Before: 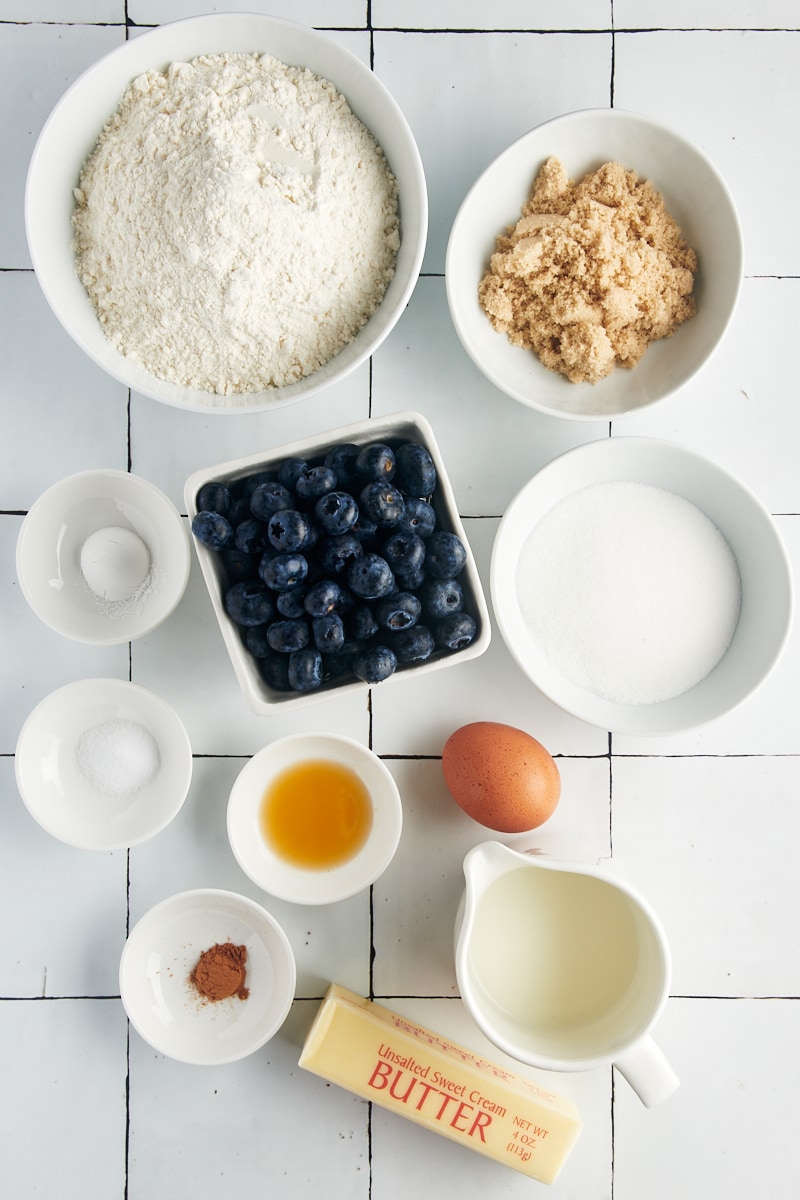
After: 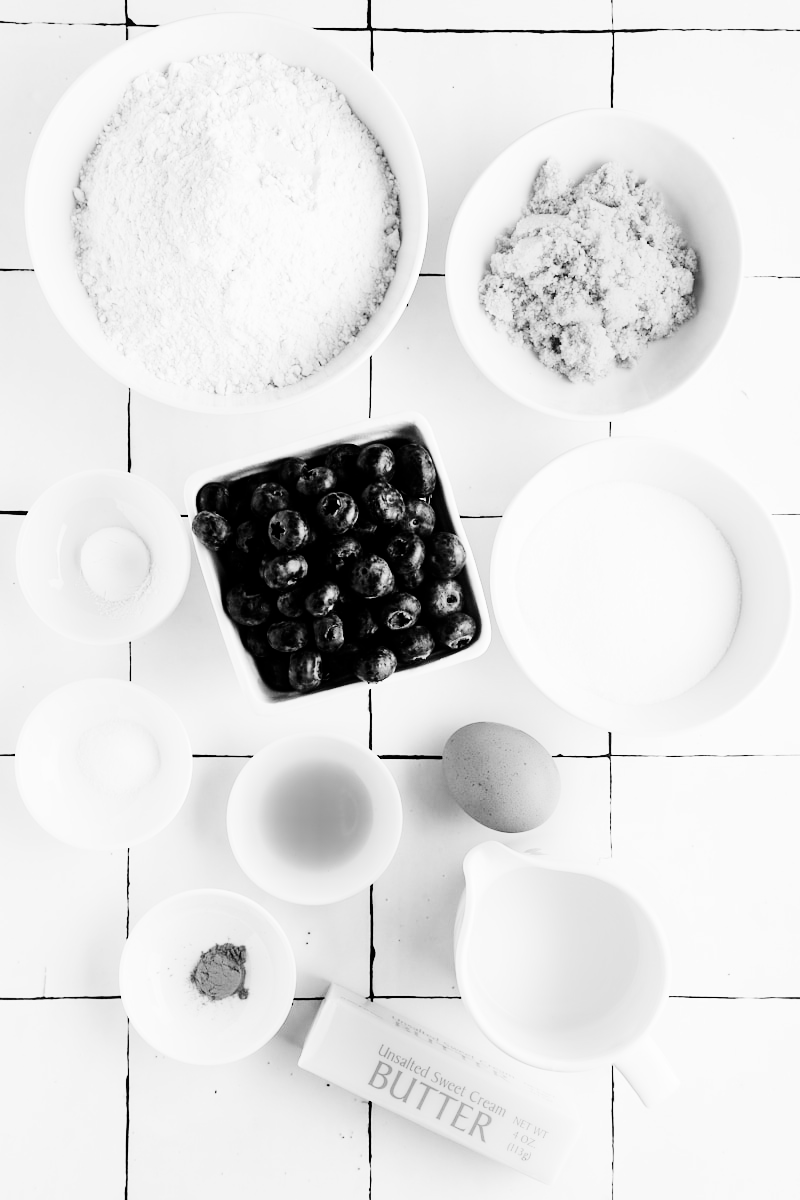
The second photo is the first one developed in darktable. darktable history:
tone curve: curves: ch0 [(0, 0) (0.004, 0) (0.133, 0.071) (0.325, 0.456) (0.832, 0.957) (1, 1)], color space Lab, linked channels, preserve colors none
color contrast: green-magenta contrast 0.8, blue-yellow contrast 1.1, unbound 0
filmic rgb: middle gray luminance 18.42%, black relative exposure -11.45 EV, white relative exposure 2.55 EV, threshold 6 EV, target black luminance 0%, hardness 8.41, latitude 99%, contrast 1.084, shadows ↔ highlights balance 0.505%, add noise in highlights 0, preserve chrominance max RGB, color science v3 (2019), use custom middle-gray values true, iterations of high-quality reconstruction 0, contrast in highlights soft, enable highlight reconstruction true
monochrome: size 1
